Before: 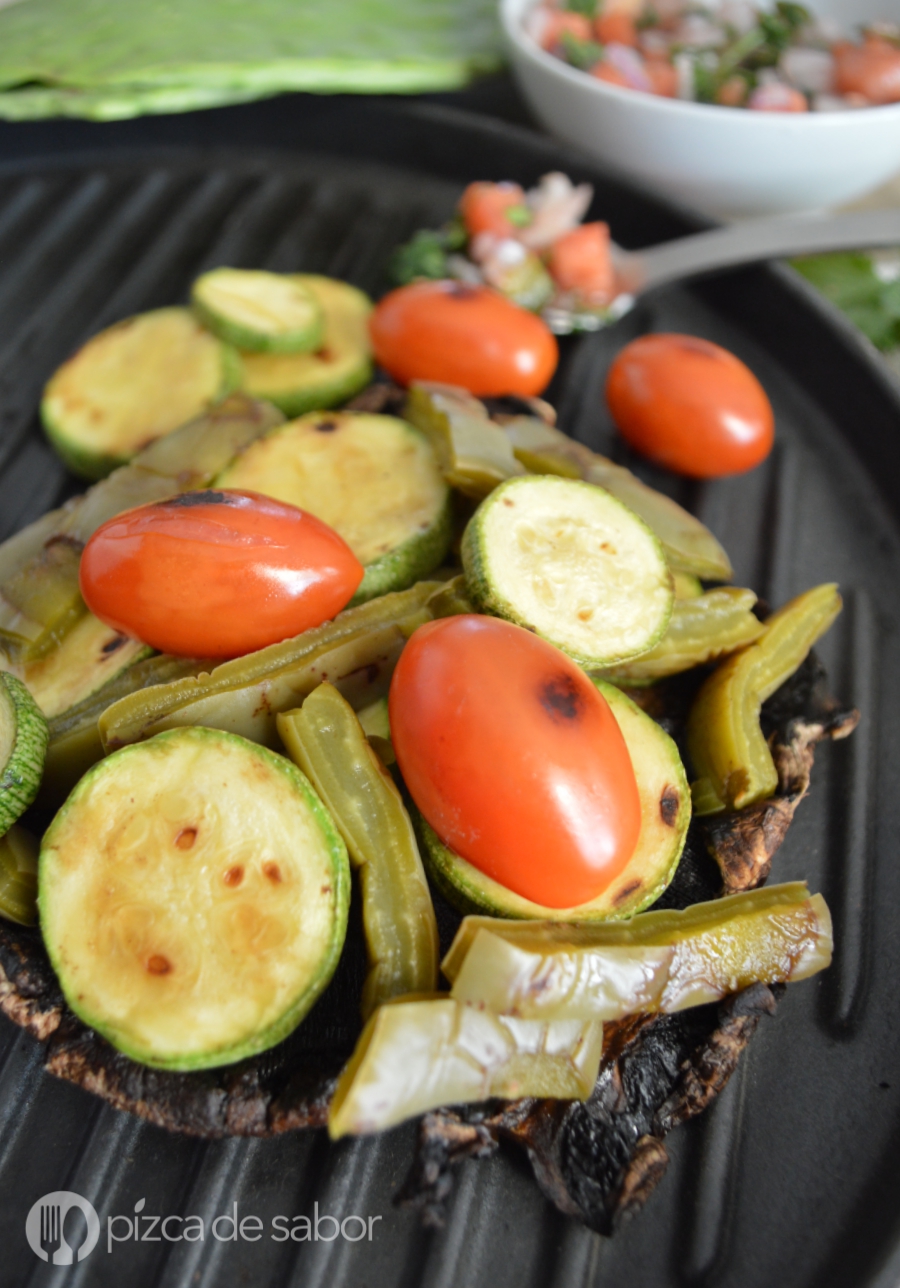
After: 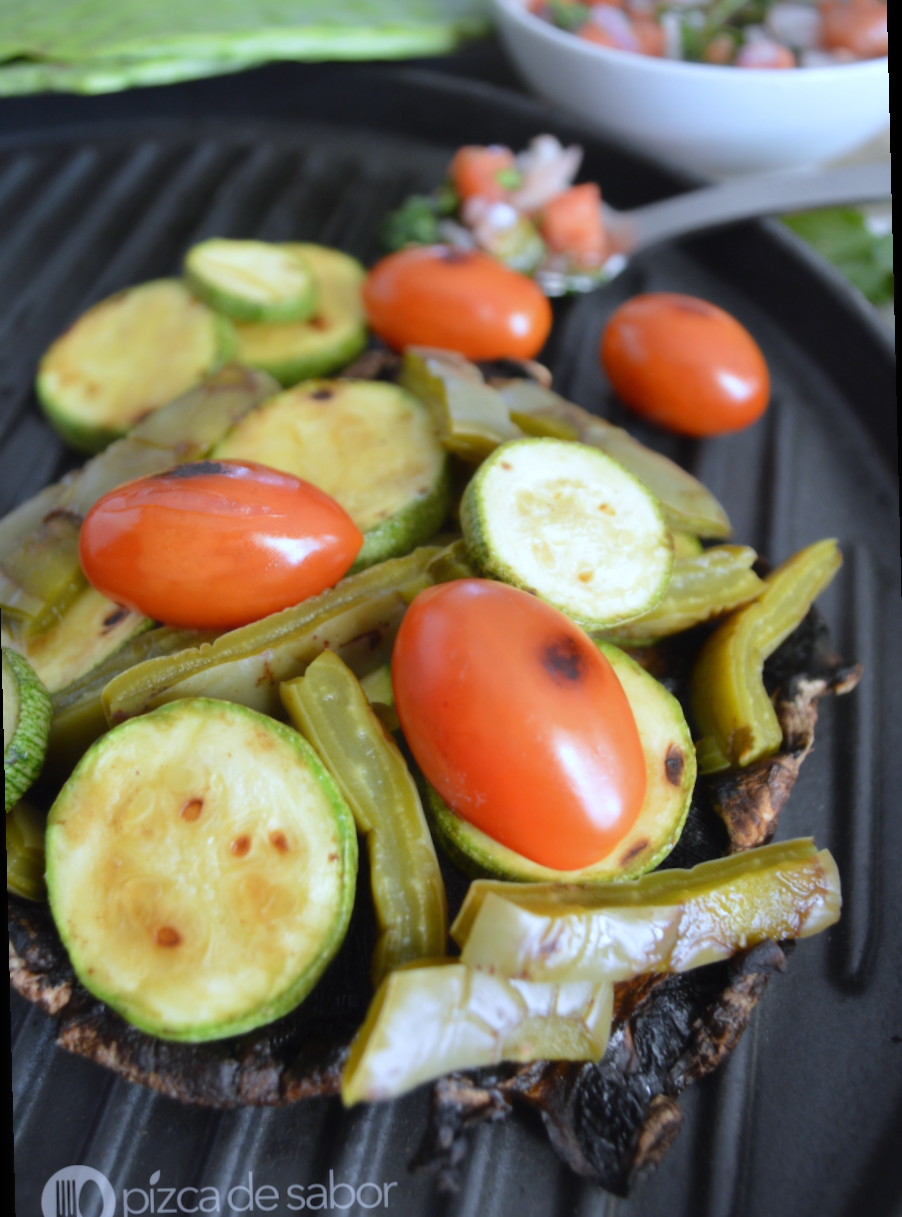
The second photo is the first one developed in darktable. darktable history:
rotate and perspective: rotation -1.42°, crop left 0.016, crop right 0.984, crop top 0.035, crop bottom 0.965
contrast equalizer: octaves 7, y [[0.502, 0.505, 0.512, 0.529, 0.564, 0.588], [0.5 ×6], [0.502, 0.505, 0.512, 0.529, 0.564, 0.588], [0, 0.001, 0.001, 0.004, 0.008, 0.011], [0, 0.001, 0.001, 0.004, 0.008, 0.011]], mix -1
white balance: red 0.948, green 1.02, blue 1.176
